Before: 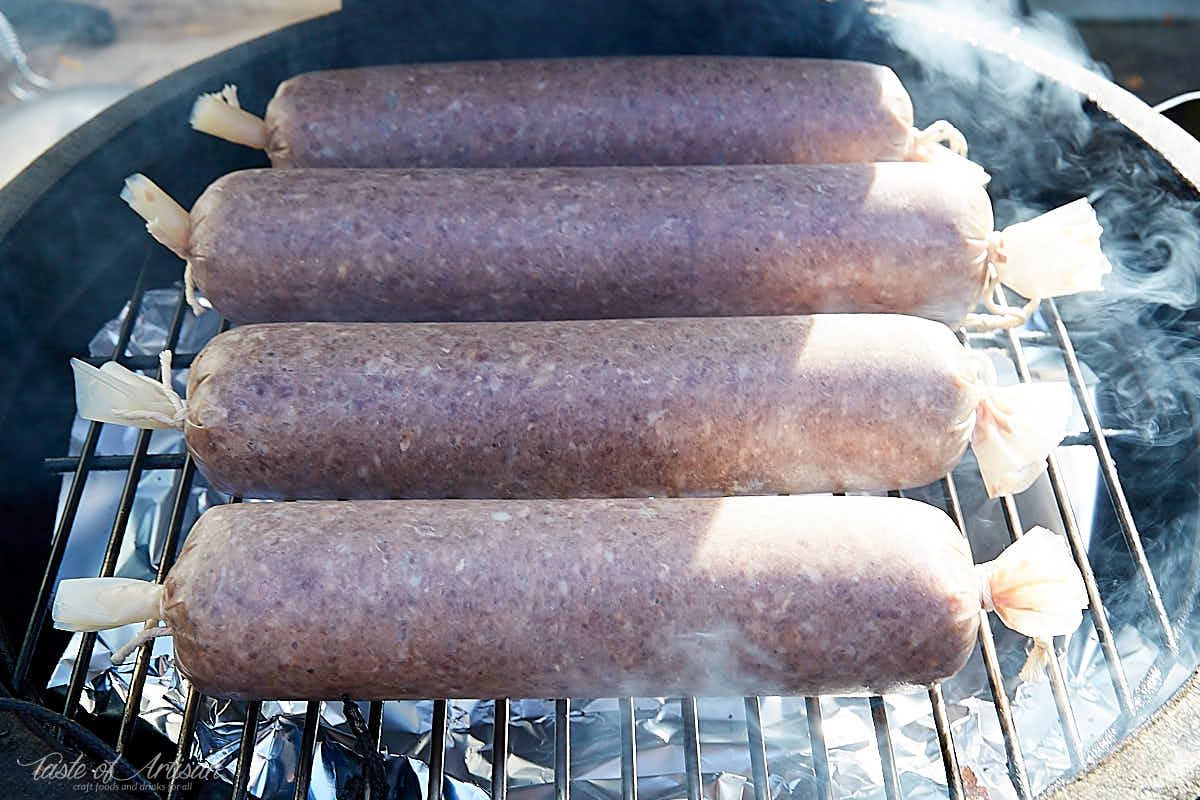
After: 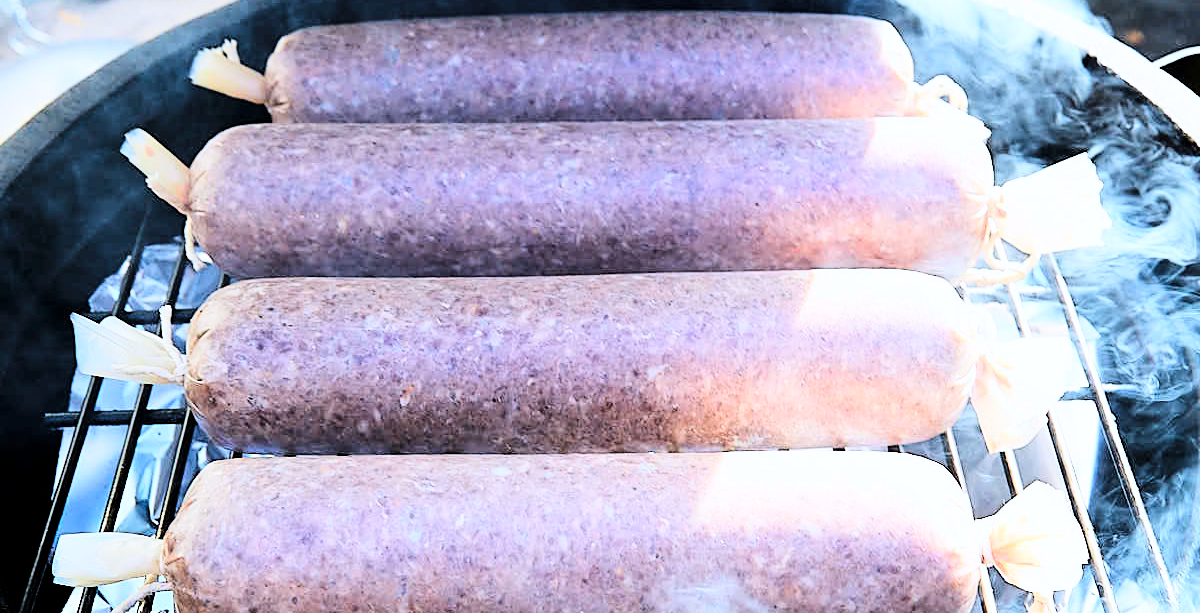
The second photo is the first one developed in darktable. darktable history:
crop: top 5.667%, bottom 17.637%
white balance: red 0.984, blue 1.059
tone curve: curves: ch0 [(0, 0) (0.004, 0) (0.133, 0.071) (0.325, 0.456) (0.832, 0.957) (1, 1)], color space Lab, linked channels, preserve colors none
